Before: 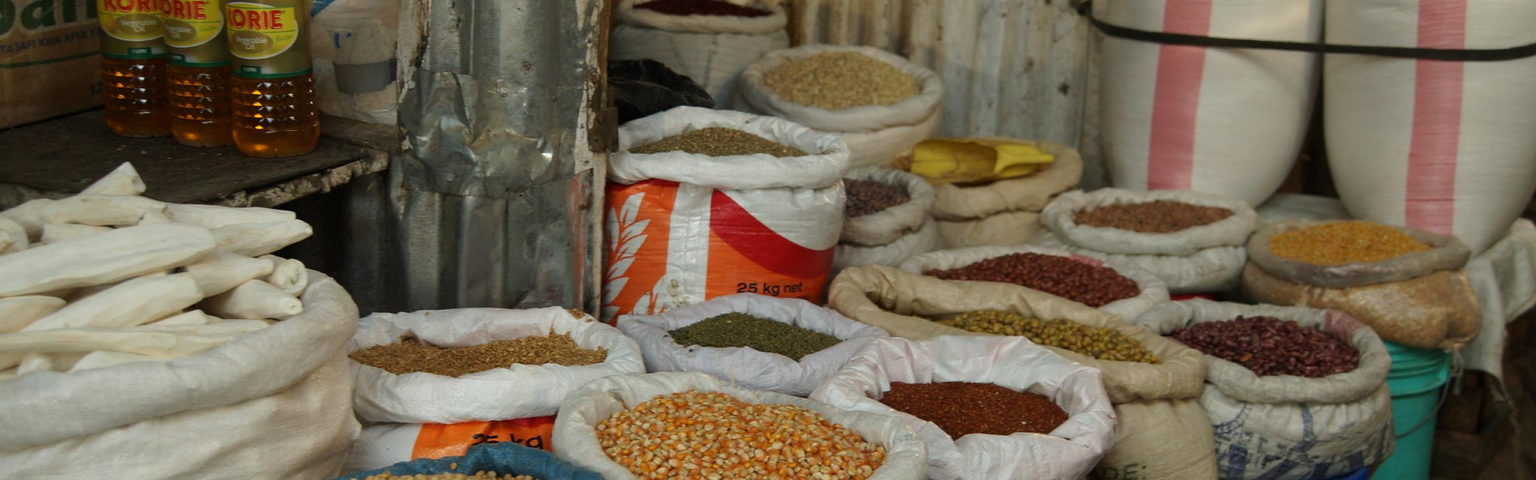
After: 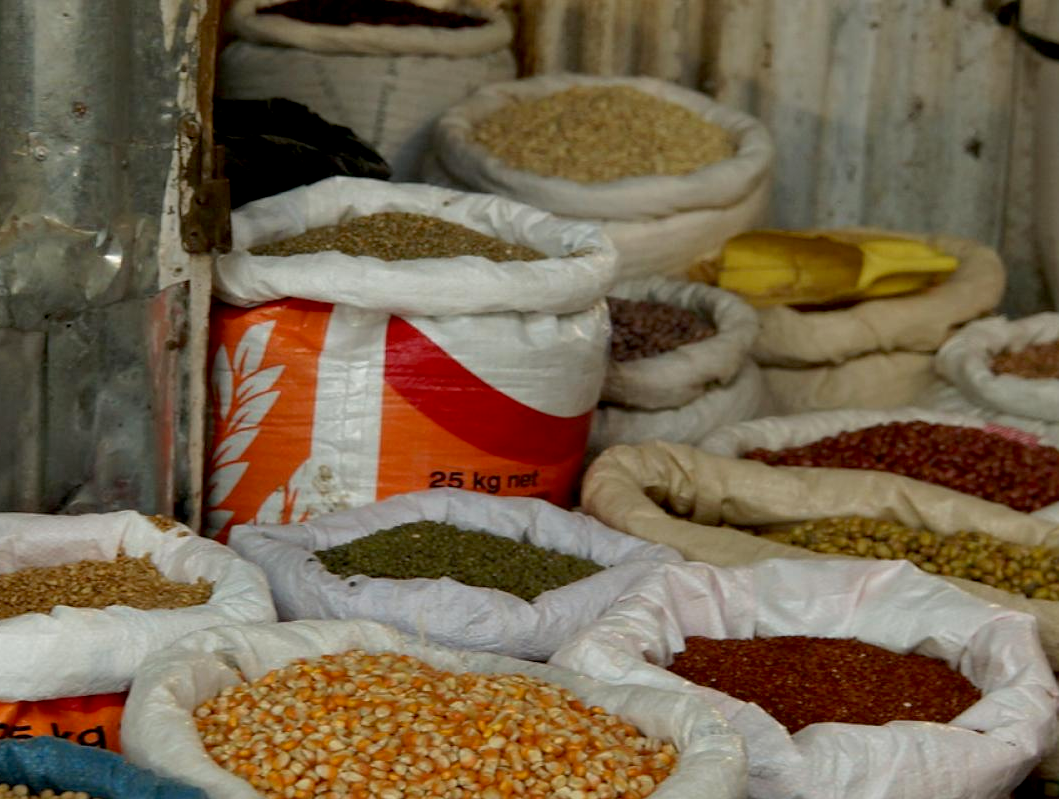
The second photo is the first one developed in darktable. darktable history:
shadows and highlights: radius 107.81, shadows 23.69, highlights -59.13, low approximation 0.01, soften with gaussian
exposure: black level correction 0.01, compensate highlight preservation false
crop: left 31.23%, right 27.374%
